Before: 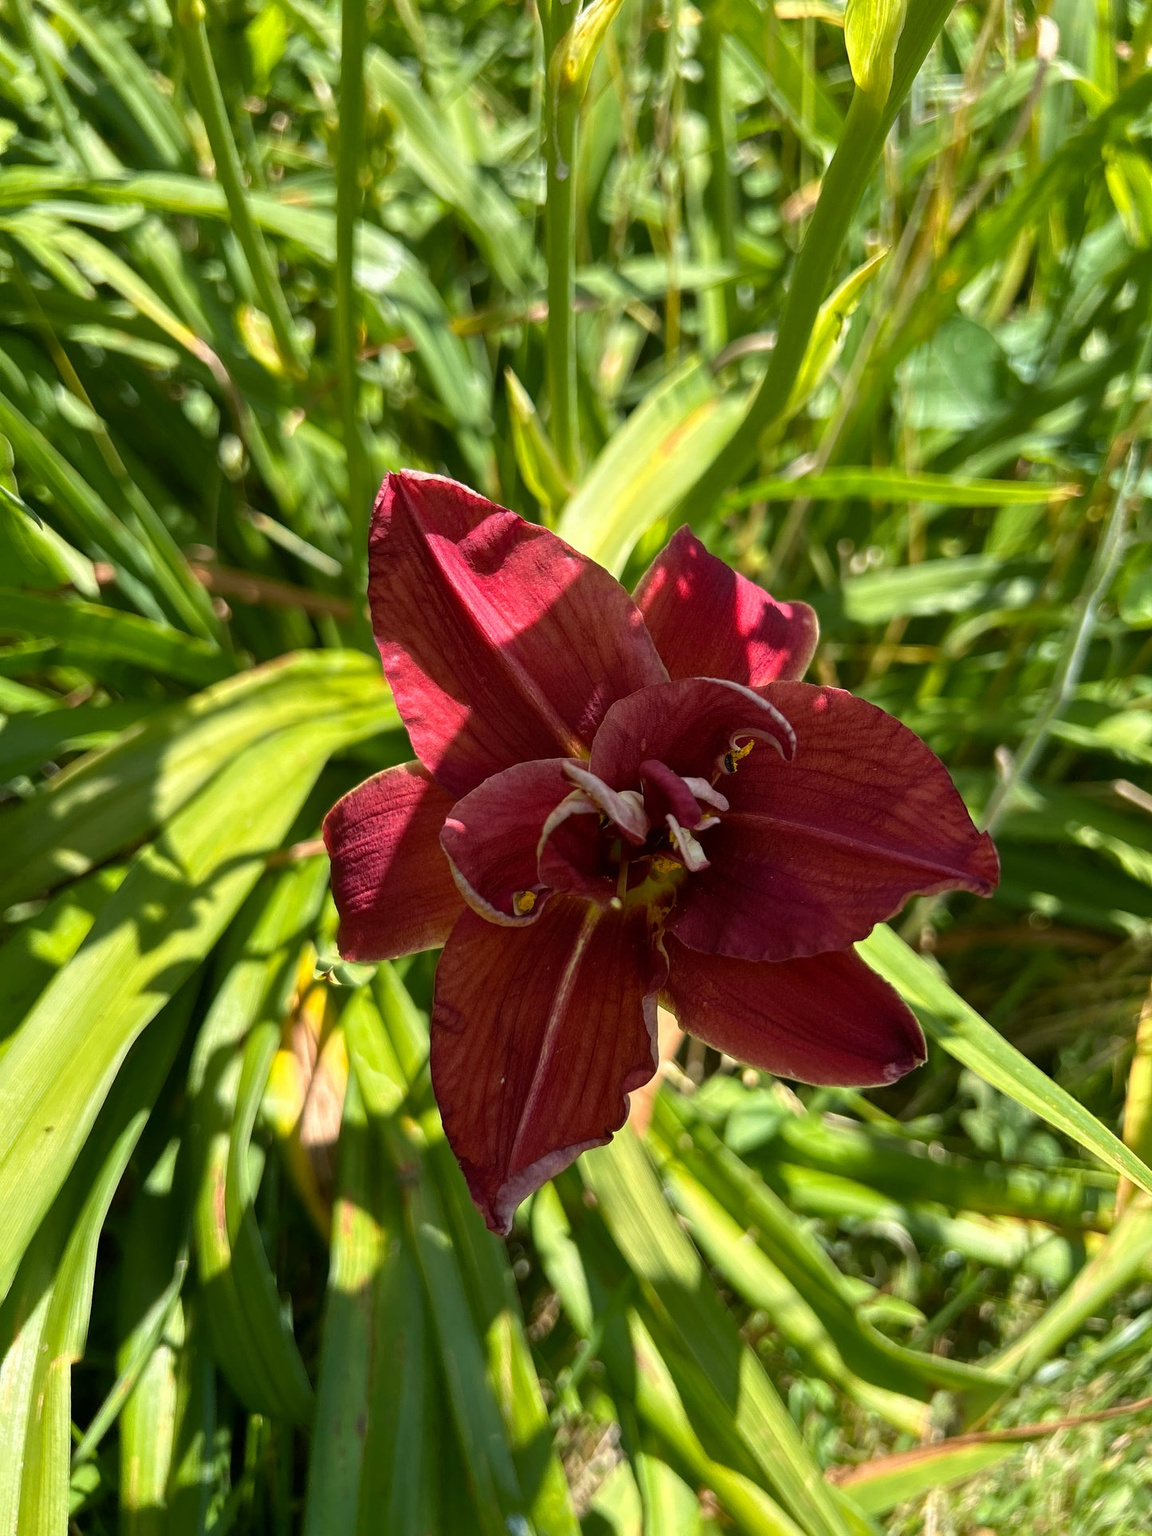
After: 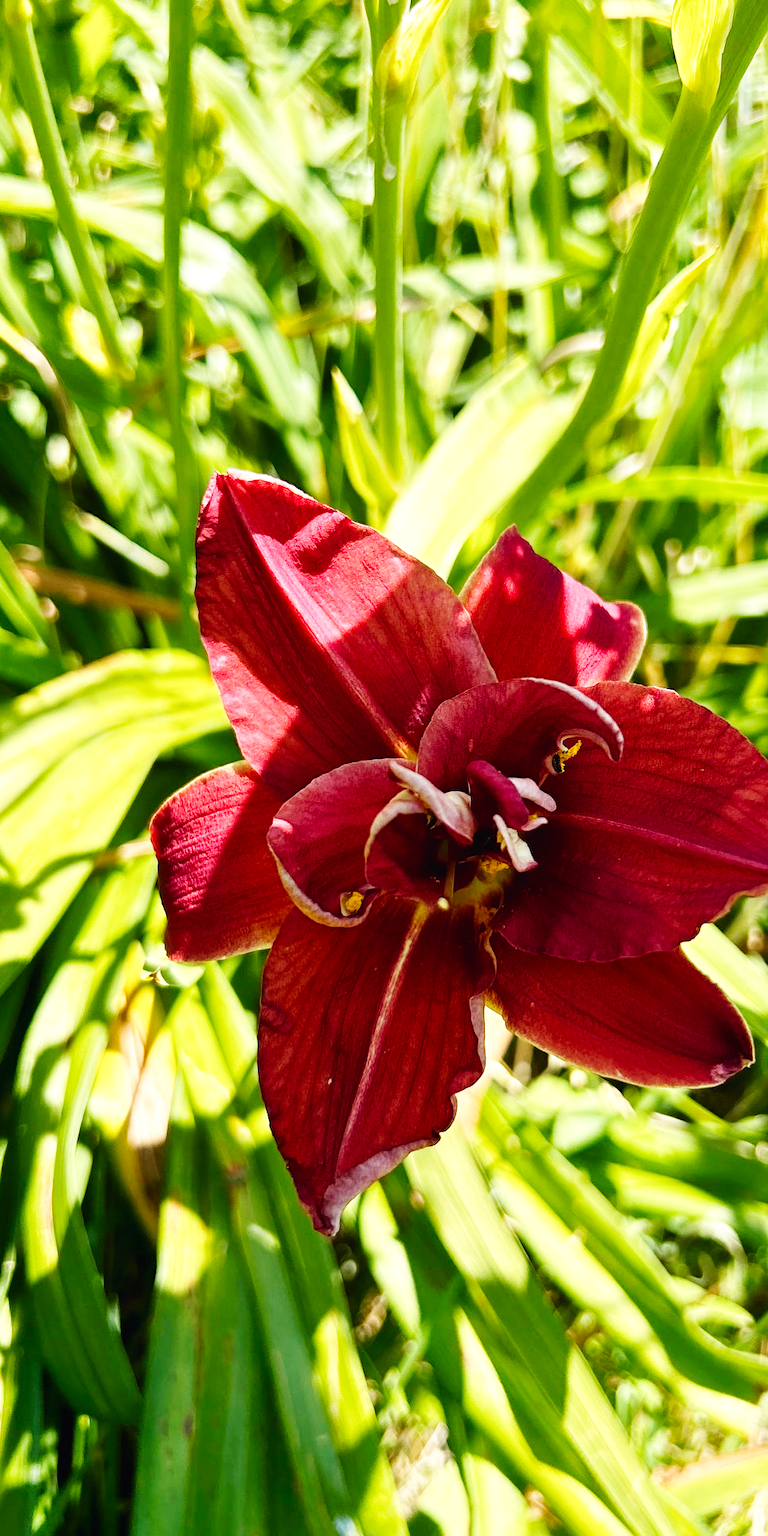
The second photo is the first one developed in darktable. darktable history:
base curve: curves: ch0 [(0, 0.003) (0.001, 0.002) (0.006, 0.004) (0.02, 0.022) (0.048, 0.086) (0.094, 0.234) (0.162, 0.431) (0.258, 0.629) (0.385, 0.8) (0.548, 0.918) (0.751, 0.988) (1, 1)], preserve colors none
crop and rotate: left 15.055%, right 18.278%
